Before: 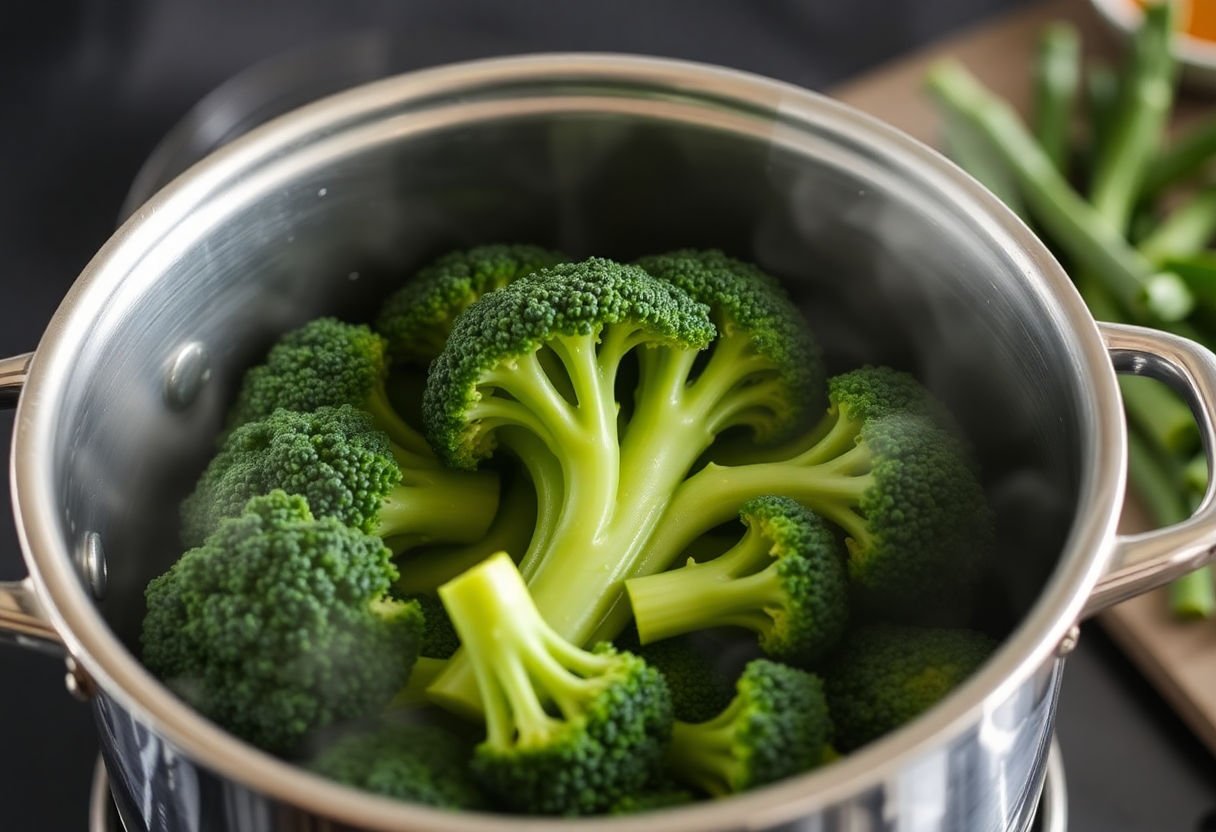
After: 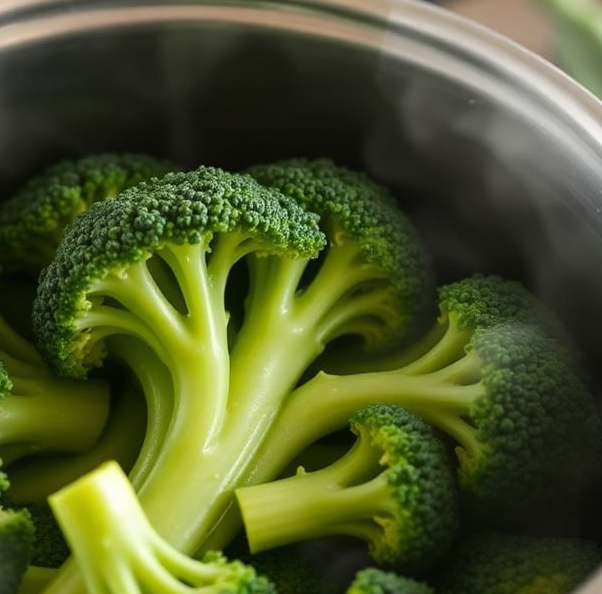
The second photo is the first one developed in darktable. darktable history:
crop: left 32.075%, top 10.976%, right 18.355%, bottom 17.596%
tone equalizer: on, module defaults
